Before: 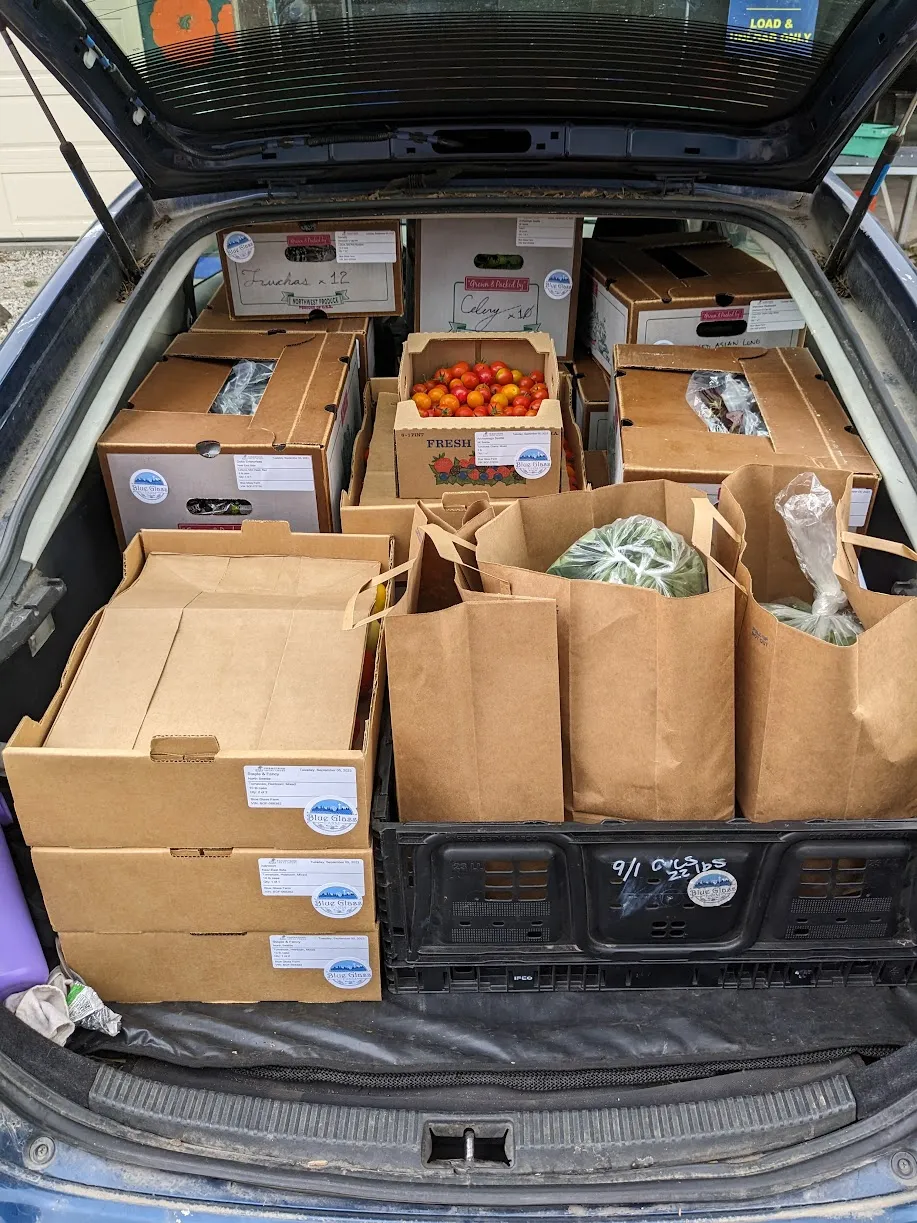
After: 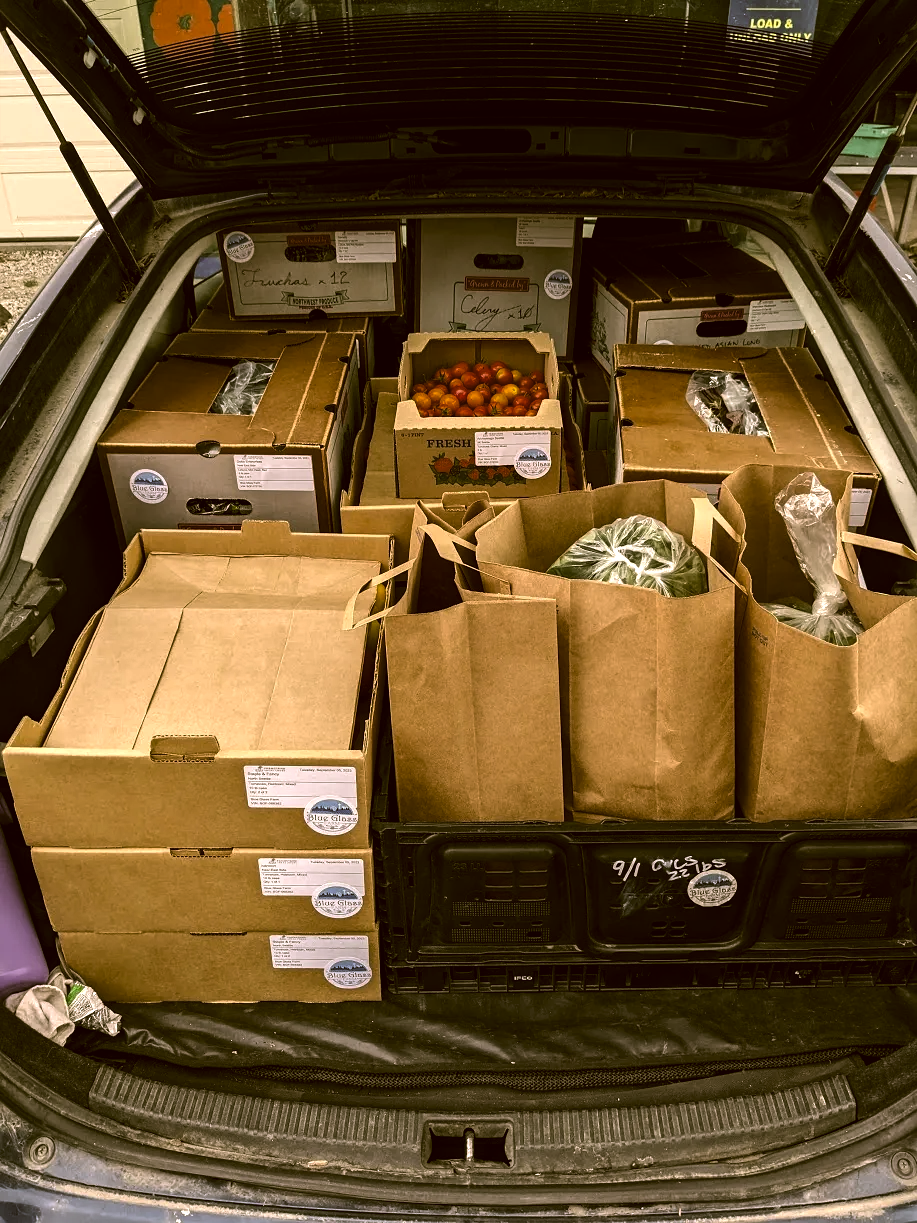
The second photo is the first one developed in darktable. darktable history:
levels: levels [0, 0.618, 1]
color correction: highlights a* 8.98, highlights b* 15.09, shadows a* -0.49, shadows b* 26.52
exposure: exposure 0.258 EV, compensate highlight preservation false
